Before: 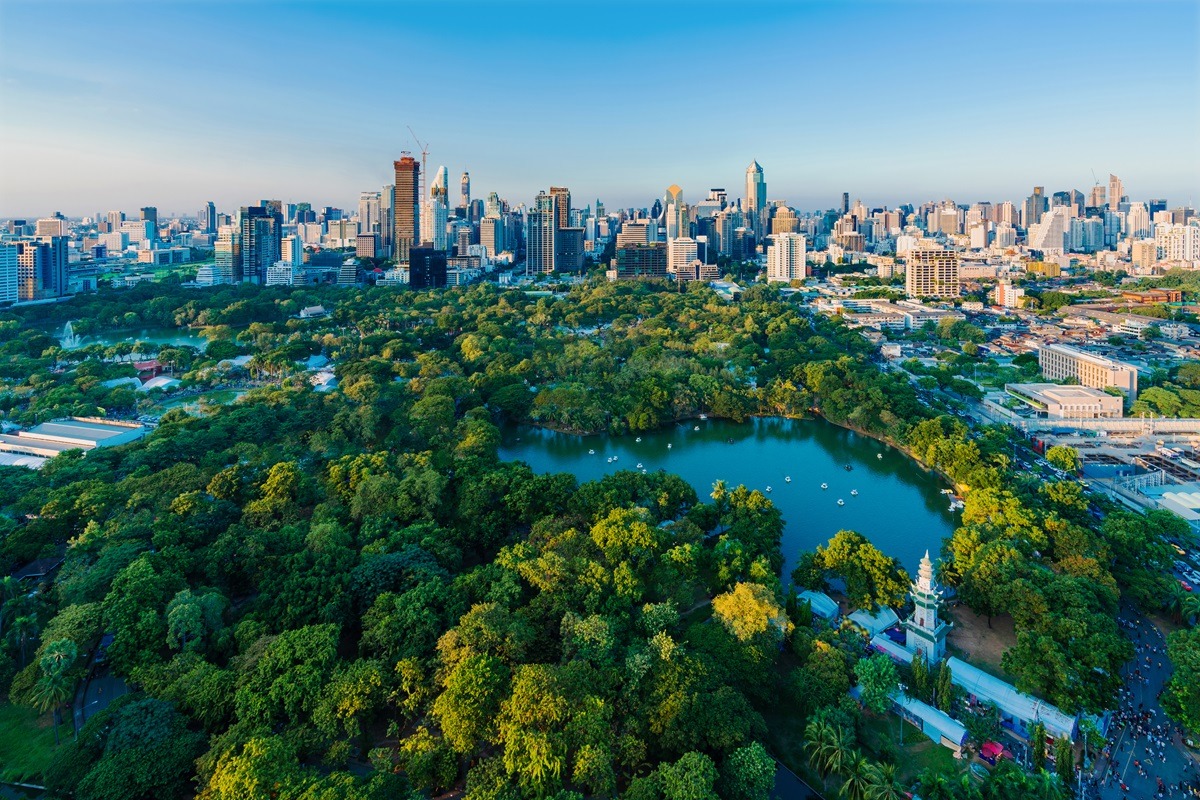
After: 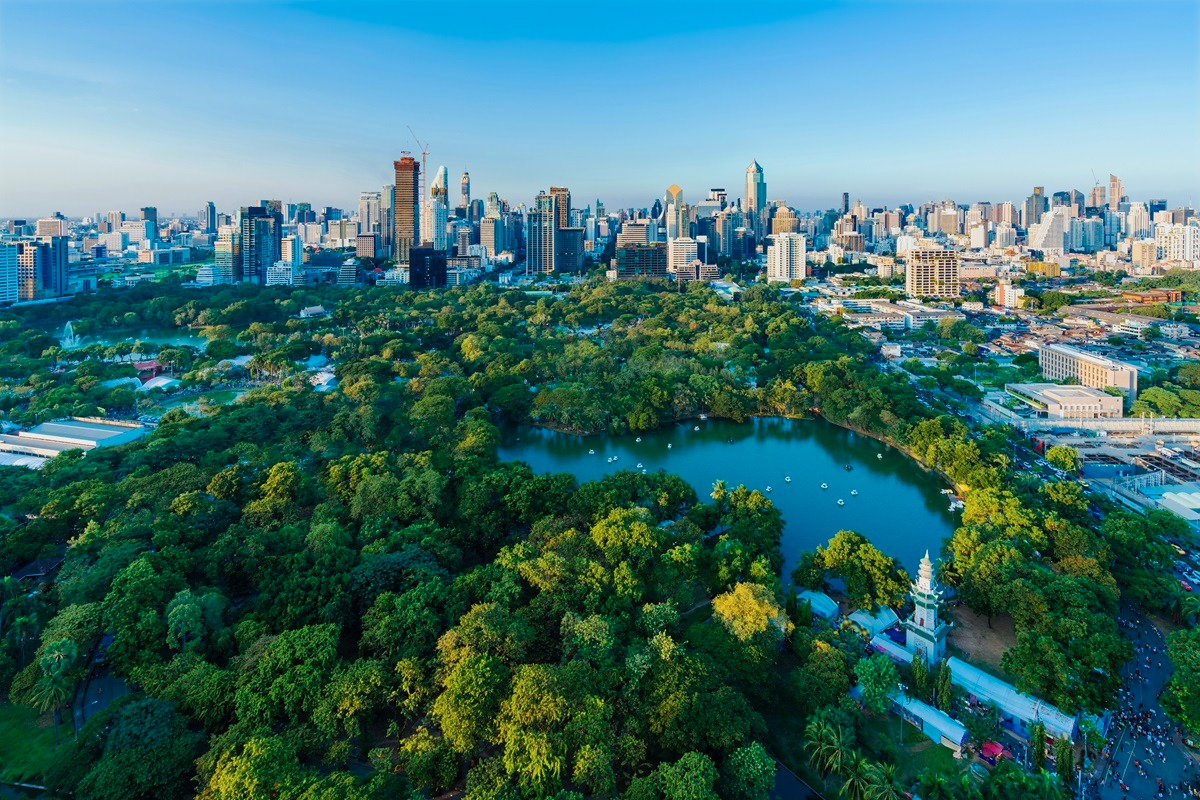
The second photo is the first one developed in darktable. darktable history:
color calibration: illuminant Planckian (black body), adaptation linear Bradford (ICC v4), x 0.361, y 0.366, temperature 4503.94 K
